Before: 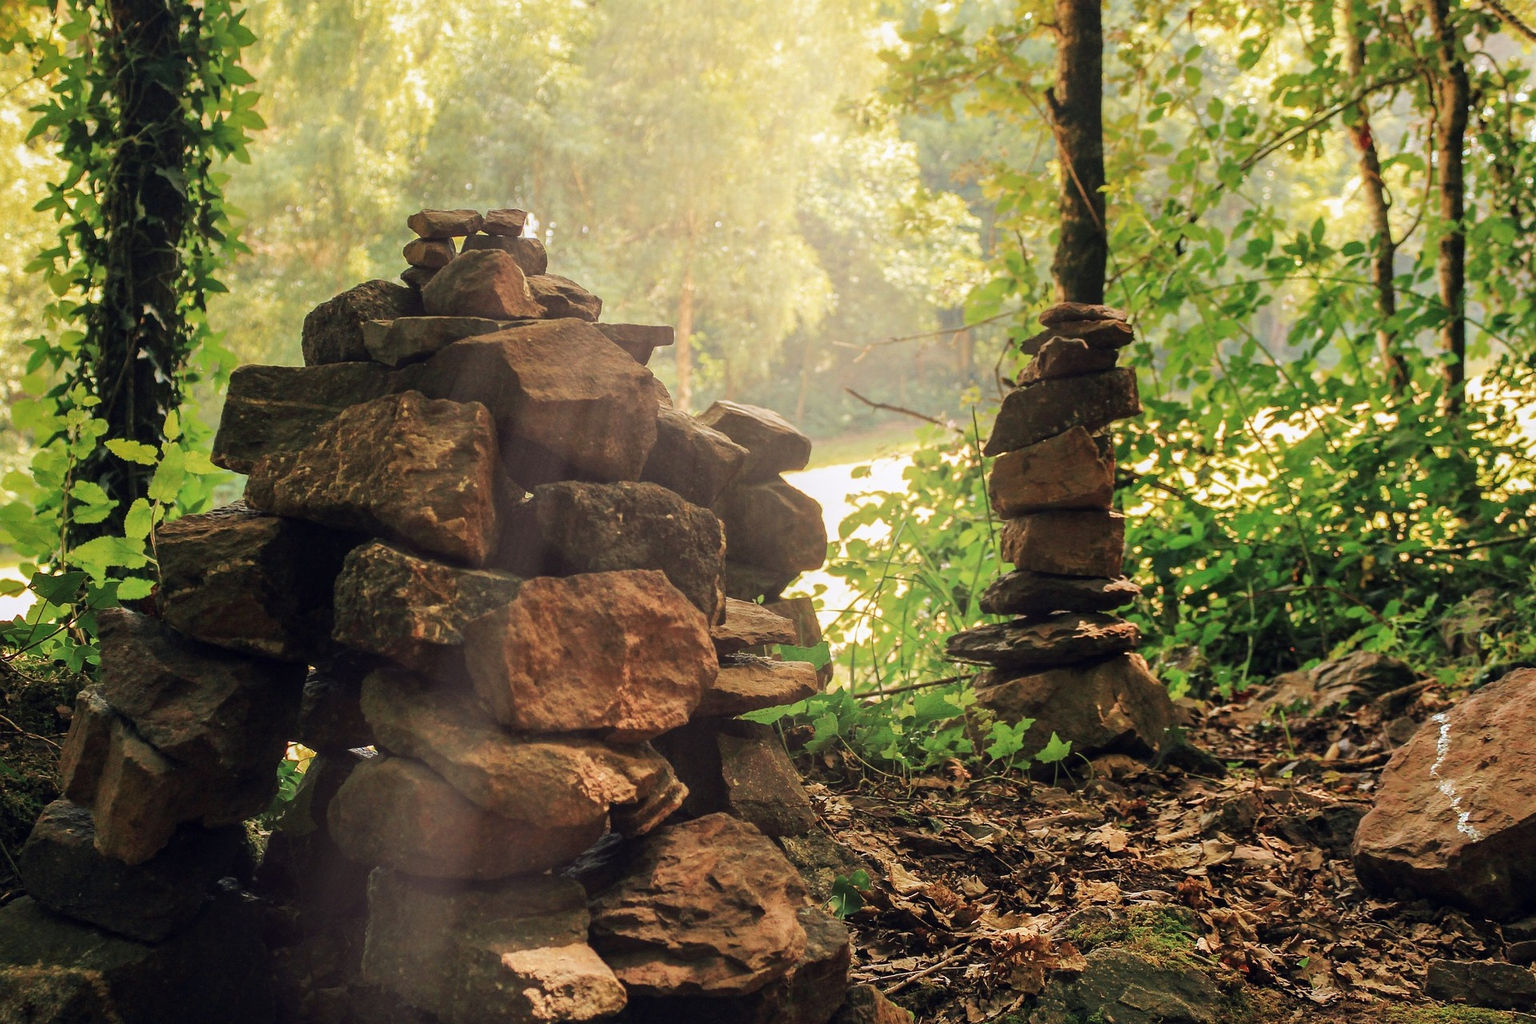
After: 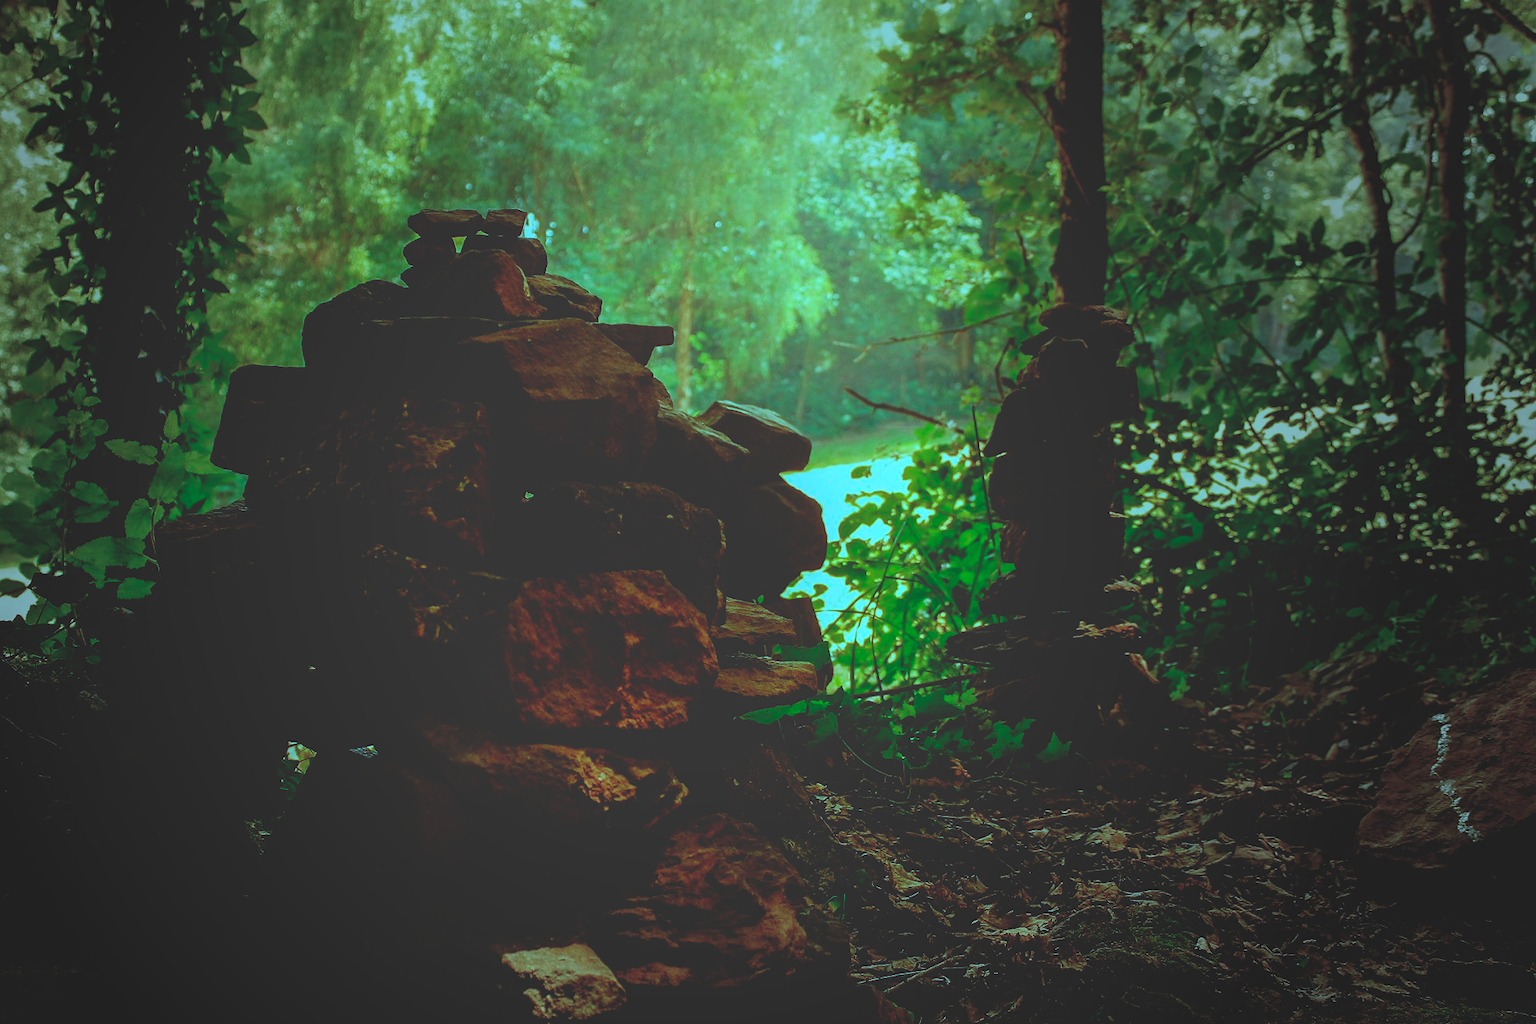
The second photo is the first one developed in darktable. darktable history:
vignetting: fall-off start 33.76%, fall-off radius 64.94%, brightness -0.575, center (-0.12, -0.002), width/height ratio 0.959
color balance rgb: shadows lift › luminance -7.7%, shadows lift › chroma 2.13%, shadows lift › hue 165.27°, power › luminance -7.77%, power › chroma 1.34%, power › hue 330.55°, highlights gain › luminance -33.33%, highlights gain › chroma 5.68%, highlights gain › hue 217.2°, global offset › luminance -0.33%, global offset › chroma 0.11%, global offset › hue 165.27°, perceptual saturation grading › global saturation 27.72%, perceptual saturation grading › highlights -25%, perceptual saturation grading › mid-tones 25%, perceptual saturation grading › shadows 50%
base curve: curves: ch0 [(0, 0.036) (0.083, 0.04) (0.804, 1)], preserve colors none
